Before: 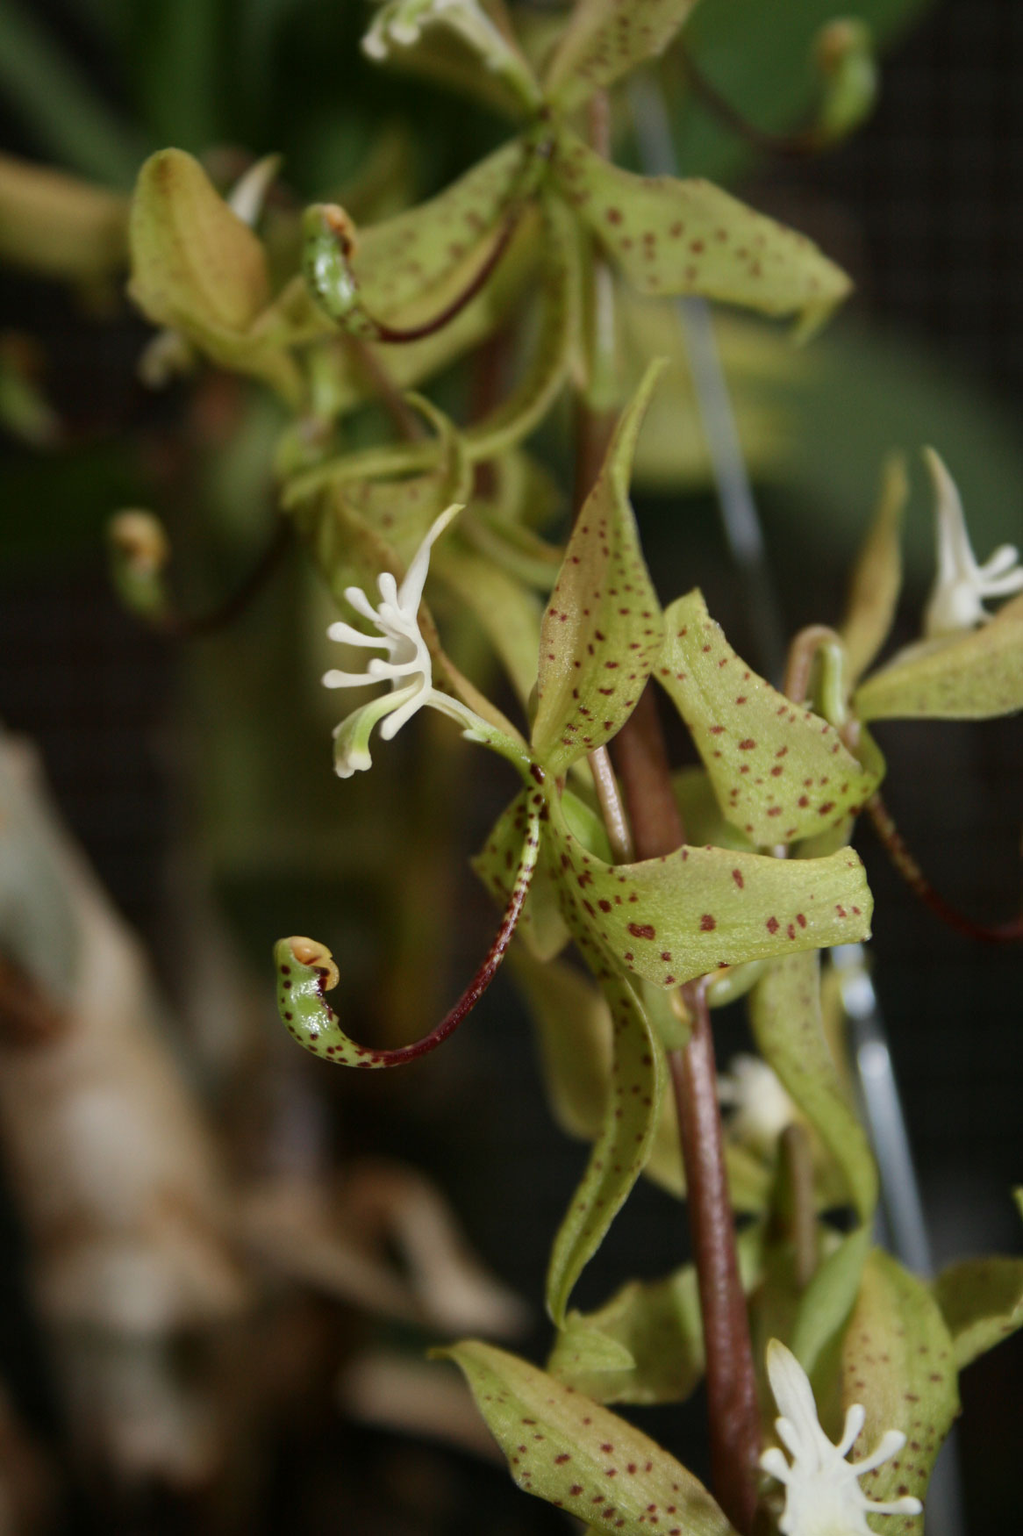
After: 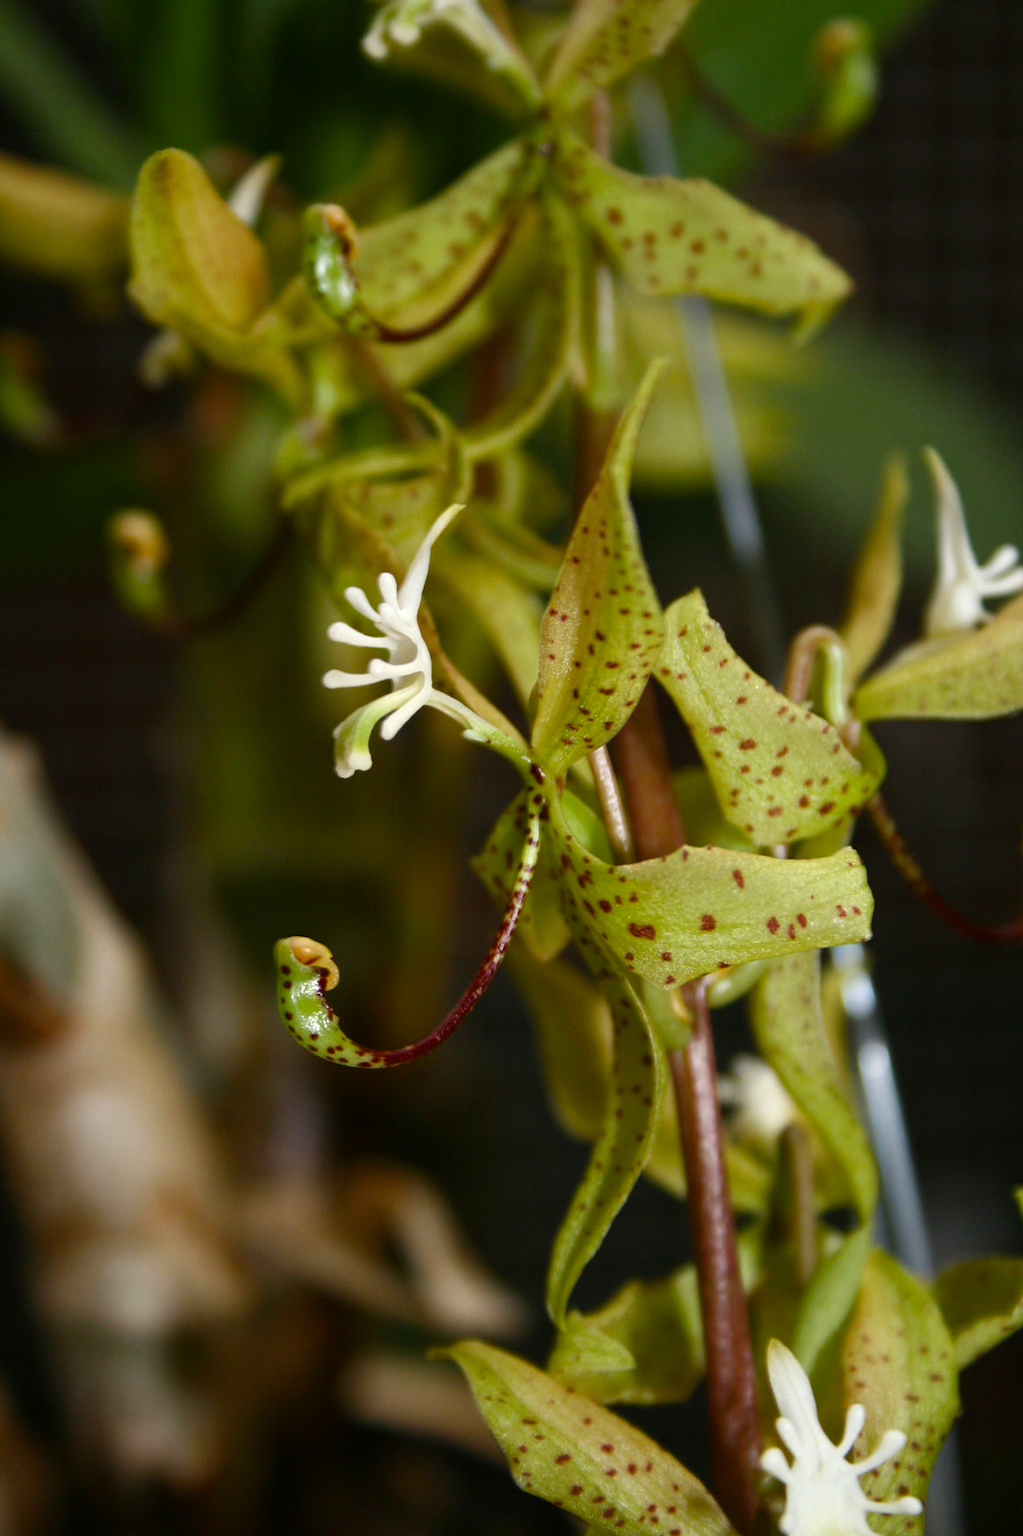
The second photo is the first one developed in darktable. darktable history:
color balance rgb: power › luminance 1.595%, linear chroma grading › shadows 31.767%, linear chroma grading › global chroma -2.654%, linear chroma grading › mid-tones 3.971%, perceptual saturation grading › global saturation 11.784%, perceptual brilliance grading › highlights 9.522%, perceptual brilliance grading › shadows -5.08%
